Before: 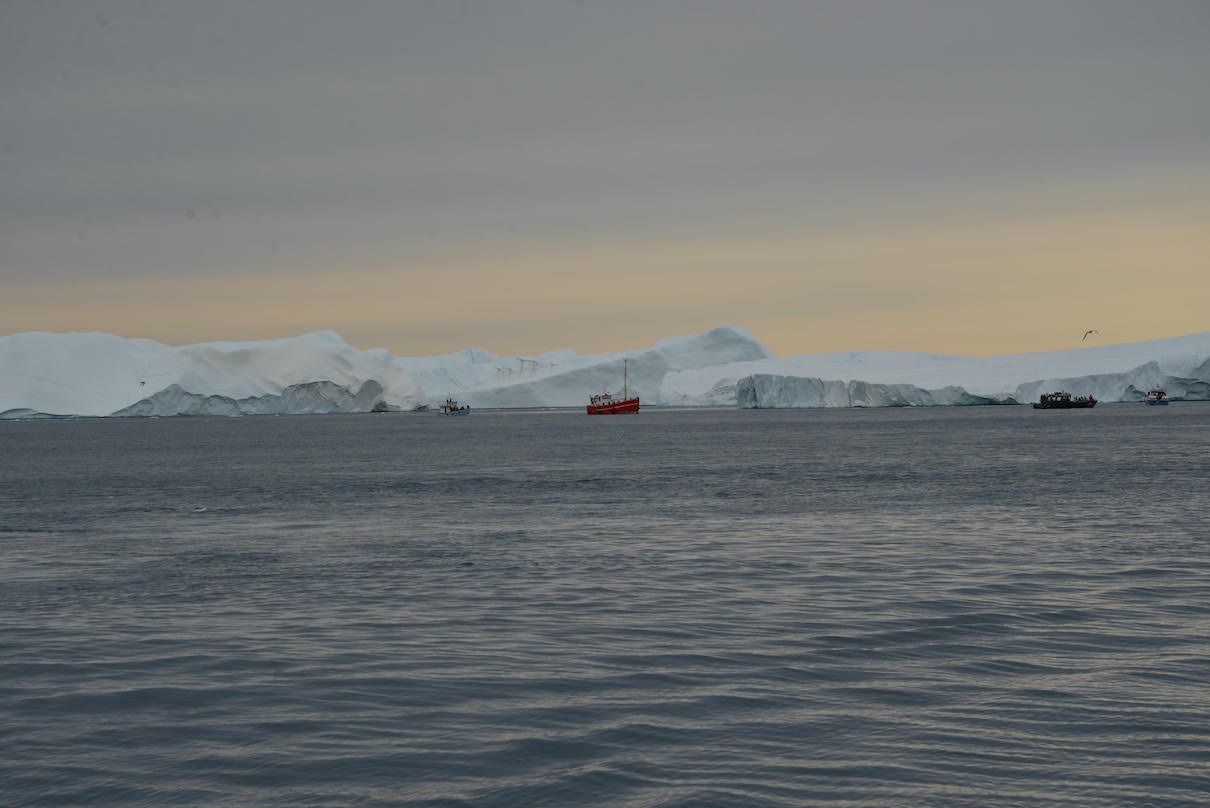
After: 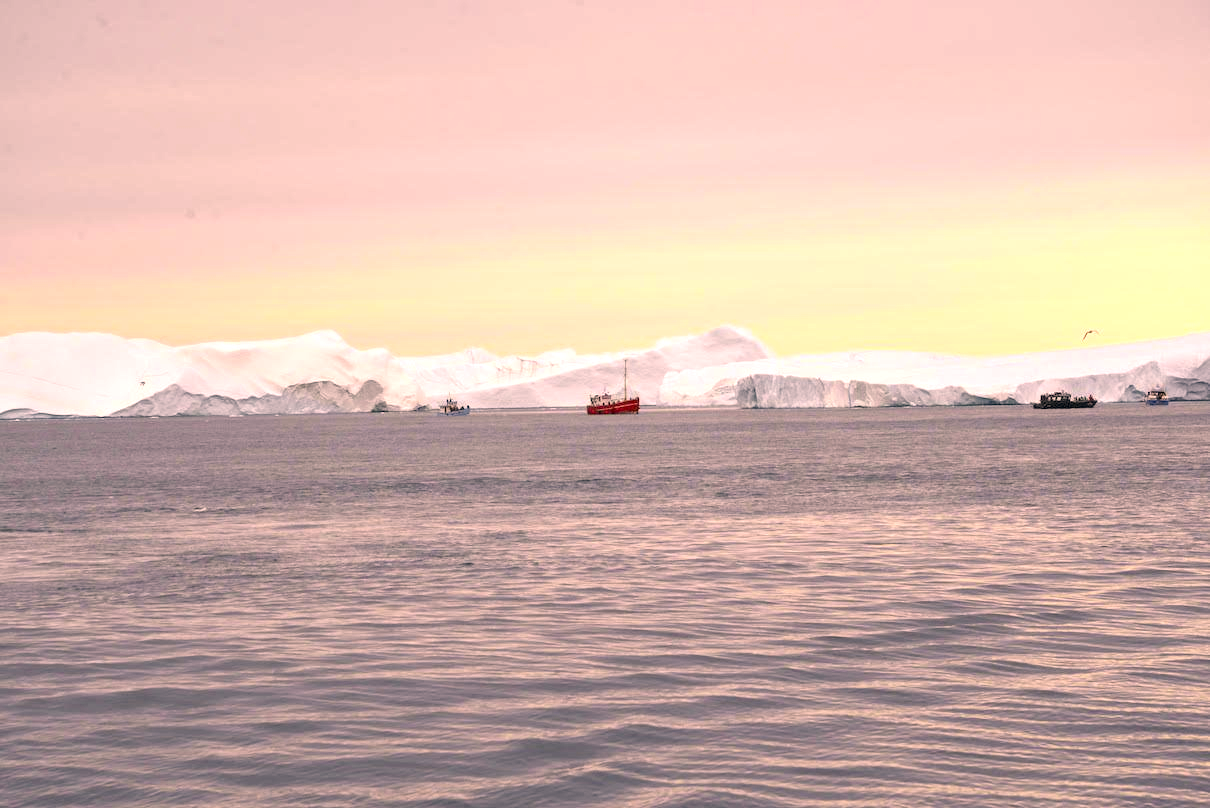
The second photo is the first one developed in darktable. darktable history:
color correction: highlights a* 21.16, highlights b* 19.61
white balance: red 0.98, blue 1.034
exposure: black level correction 0.001, exposure 1.646 EV, compensate exposure bias true, compensate highlight preservation false
